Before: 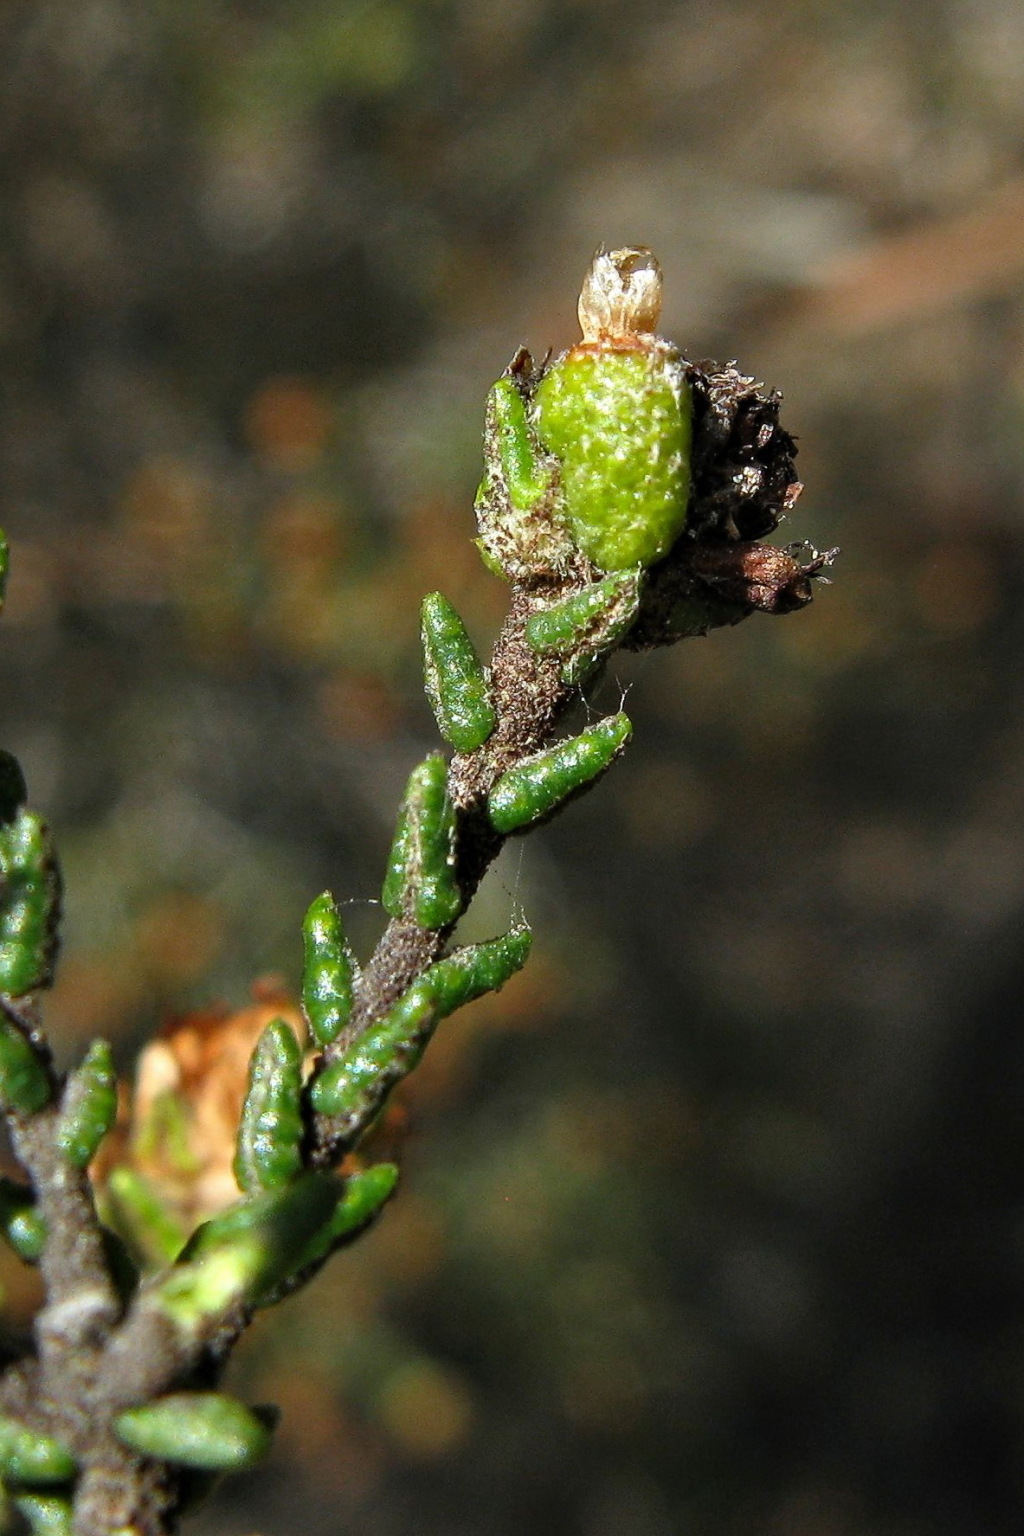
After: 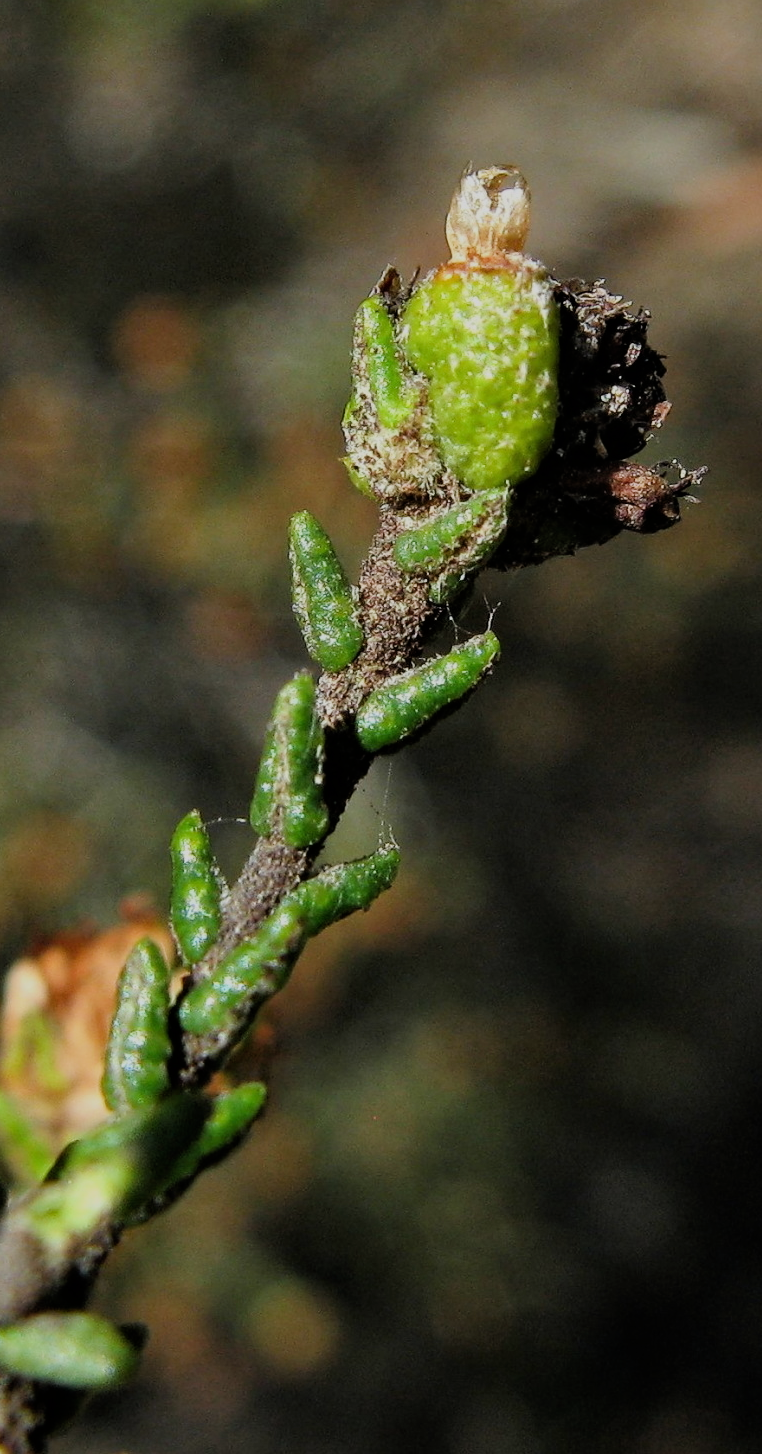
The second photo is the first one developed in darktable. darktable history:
exposure: compensate highlight preservation false
filmic rgb: black relative exposure -7.65 EV, white relative exposure 4.56 EV, hardness 3.61, contrast 0.998
color zones: curves: ch0 [(0.068, 0.464) (0.25, 0.5) (0.48, 0.508) (0.75, 0.536) (0.886, 0.476) (0.967, 0.456)]; ch1 [(0.066, 0.456) (0.25, 0.5) (0.616, 0.508) (0.746, 0.56) (0.934, 0.444)]
crop and rotate: left 12.962%, top 5.315%, right 12.592%
